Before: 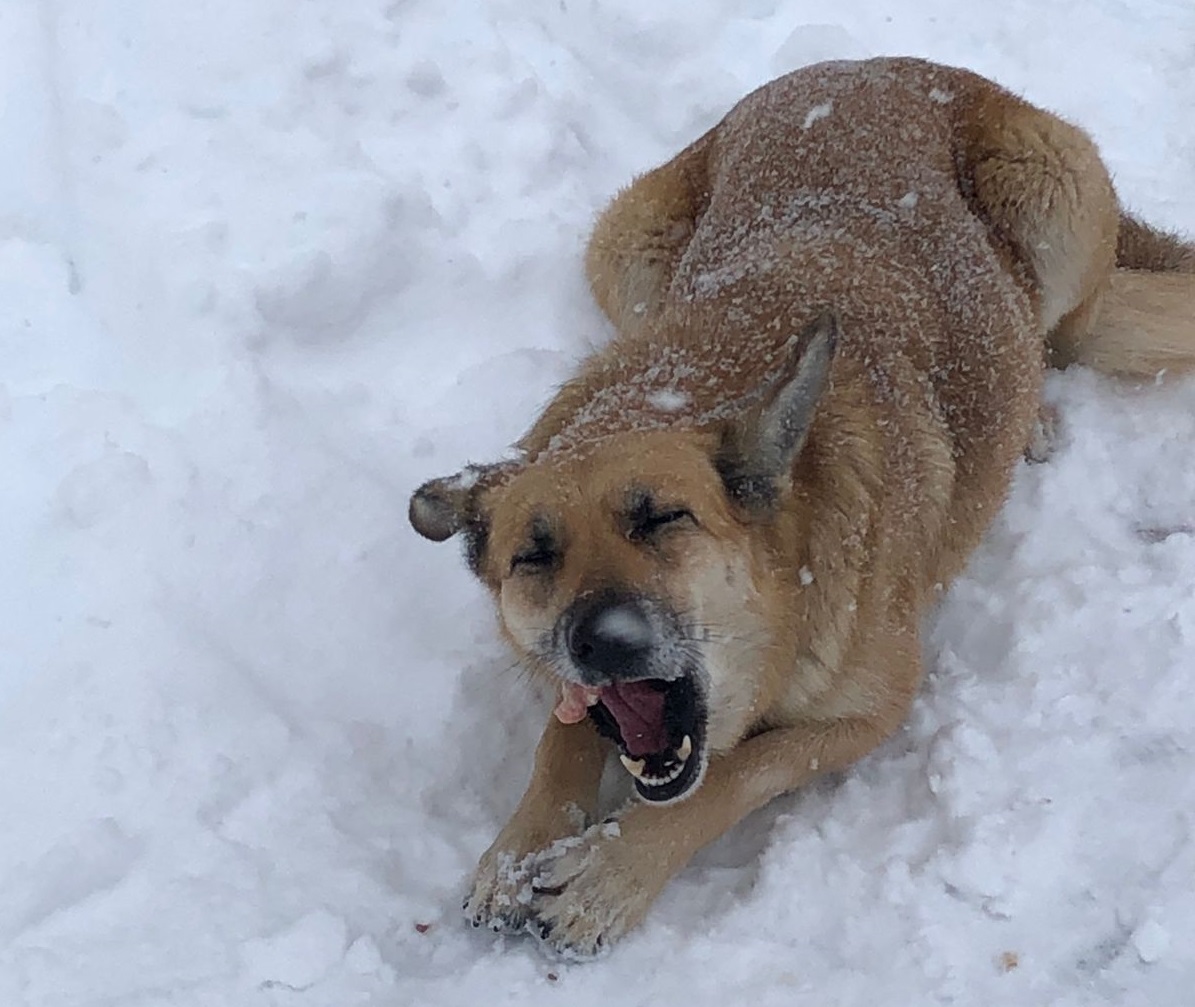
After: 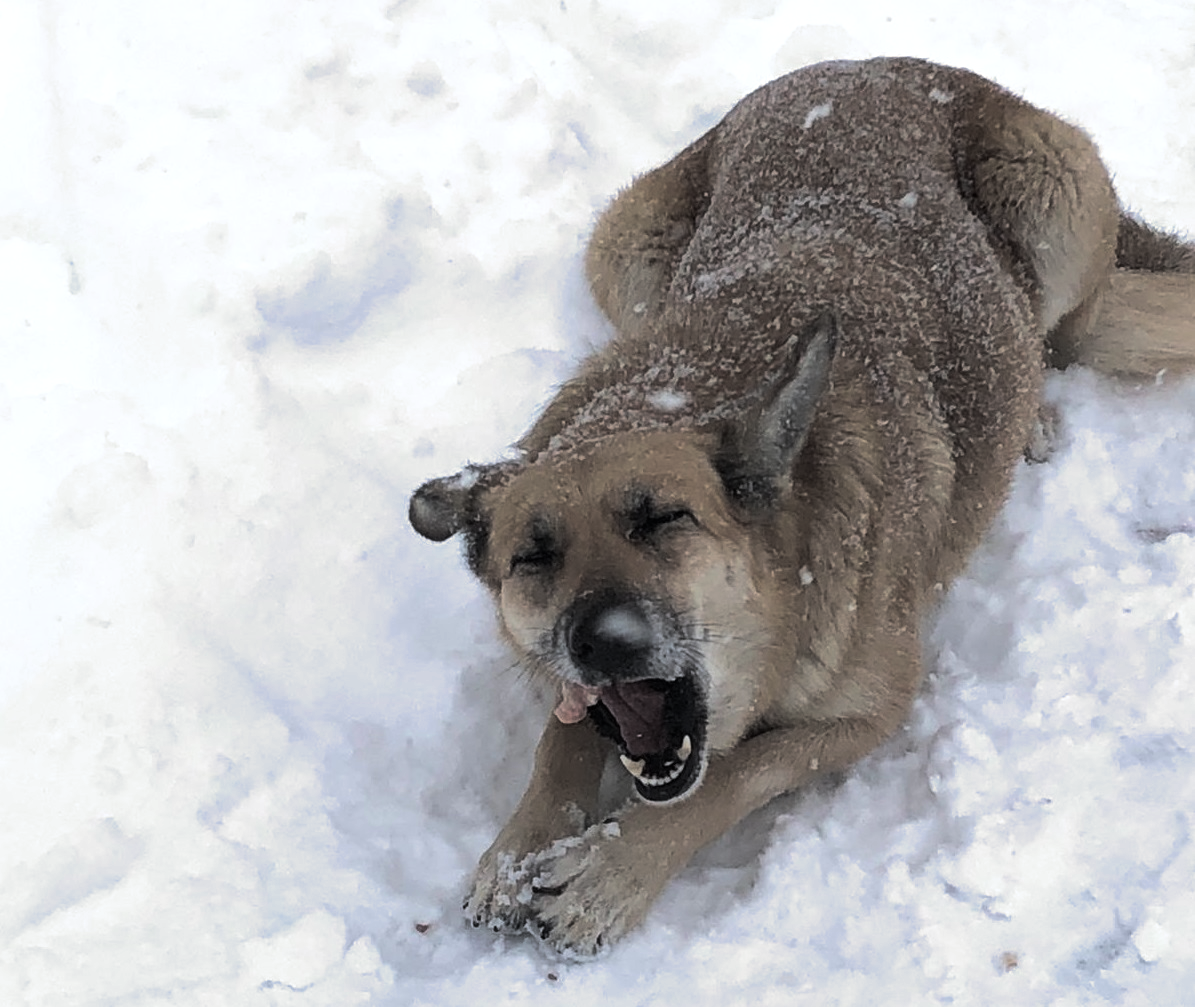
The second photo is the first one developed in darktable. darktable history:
split-toning: shadows › hue 43.2°, shadows › saturation 0, highlights › hue 50.4°, highlights › saturation 1
tone equalizer: -8 EV -0.417 EV, -7 EV -0.389 EV, -6 EV -0.333 EV, -5 EV -0.222 EV, -3 EV 0.222 EV, -2 EV 0.333 EV, -1 EV 0.389 EV, +0 EV 0.417 EV, edges refinement/feathering 500, mask exposure compensation -1.57 EV, preserve details no
levels: levels [0, 0.492, 0.984]
